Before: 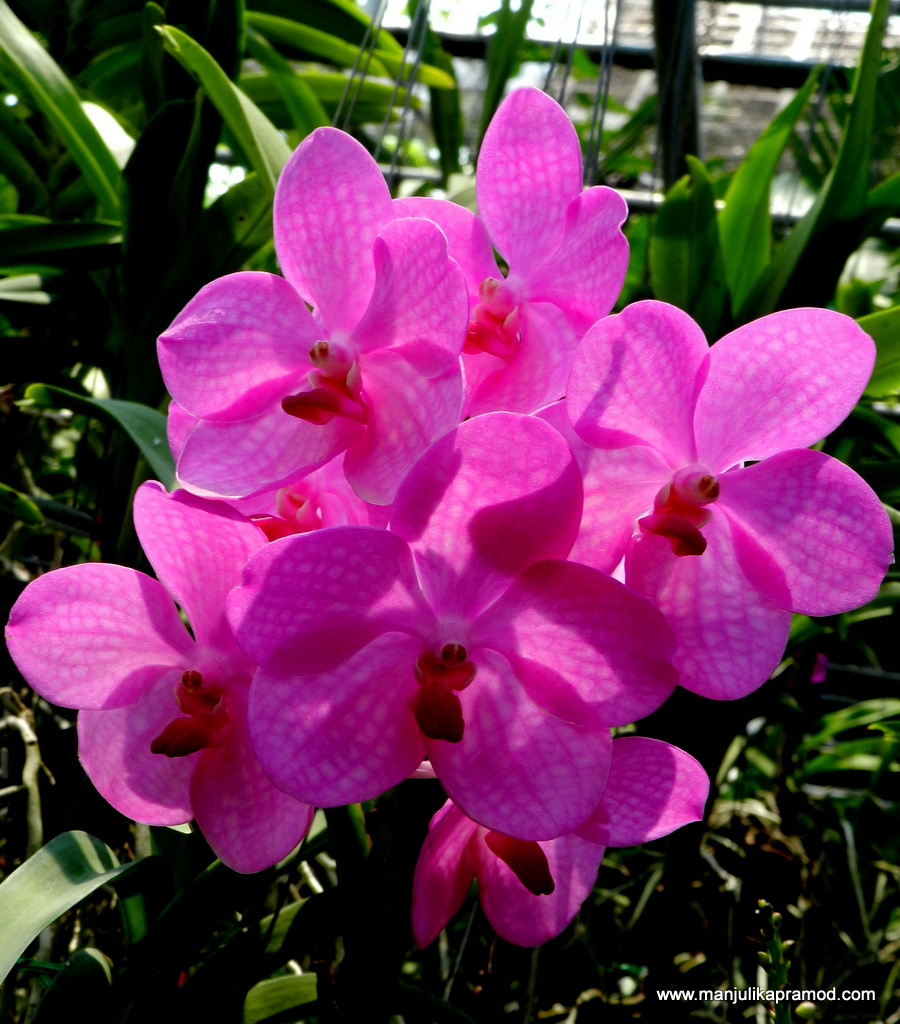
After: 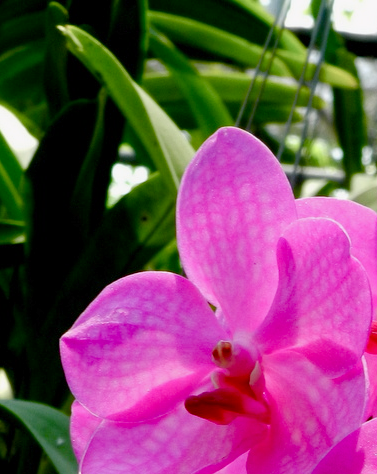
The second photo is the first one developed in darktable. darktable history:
exposure: exposure 0.161 EV, compensate highlight preservation false
crop and rotate: left 10.817%, top 0.062%, right 47.194%, bottom 53.626%
color balance rgb: shadows lift › chroma 1%, shadows lift › hue 113°, highlights gain › chroma 0.2%, highlights gain › hue 333°, perceptual saturation grading › global saturation 20%, perceptual saturation grading › highlights -50%, perceptual saturation grading › shadows 25%, contrast -10%
